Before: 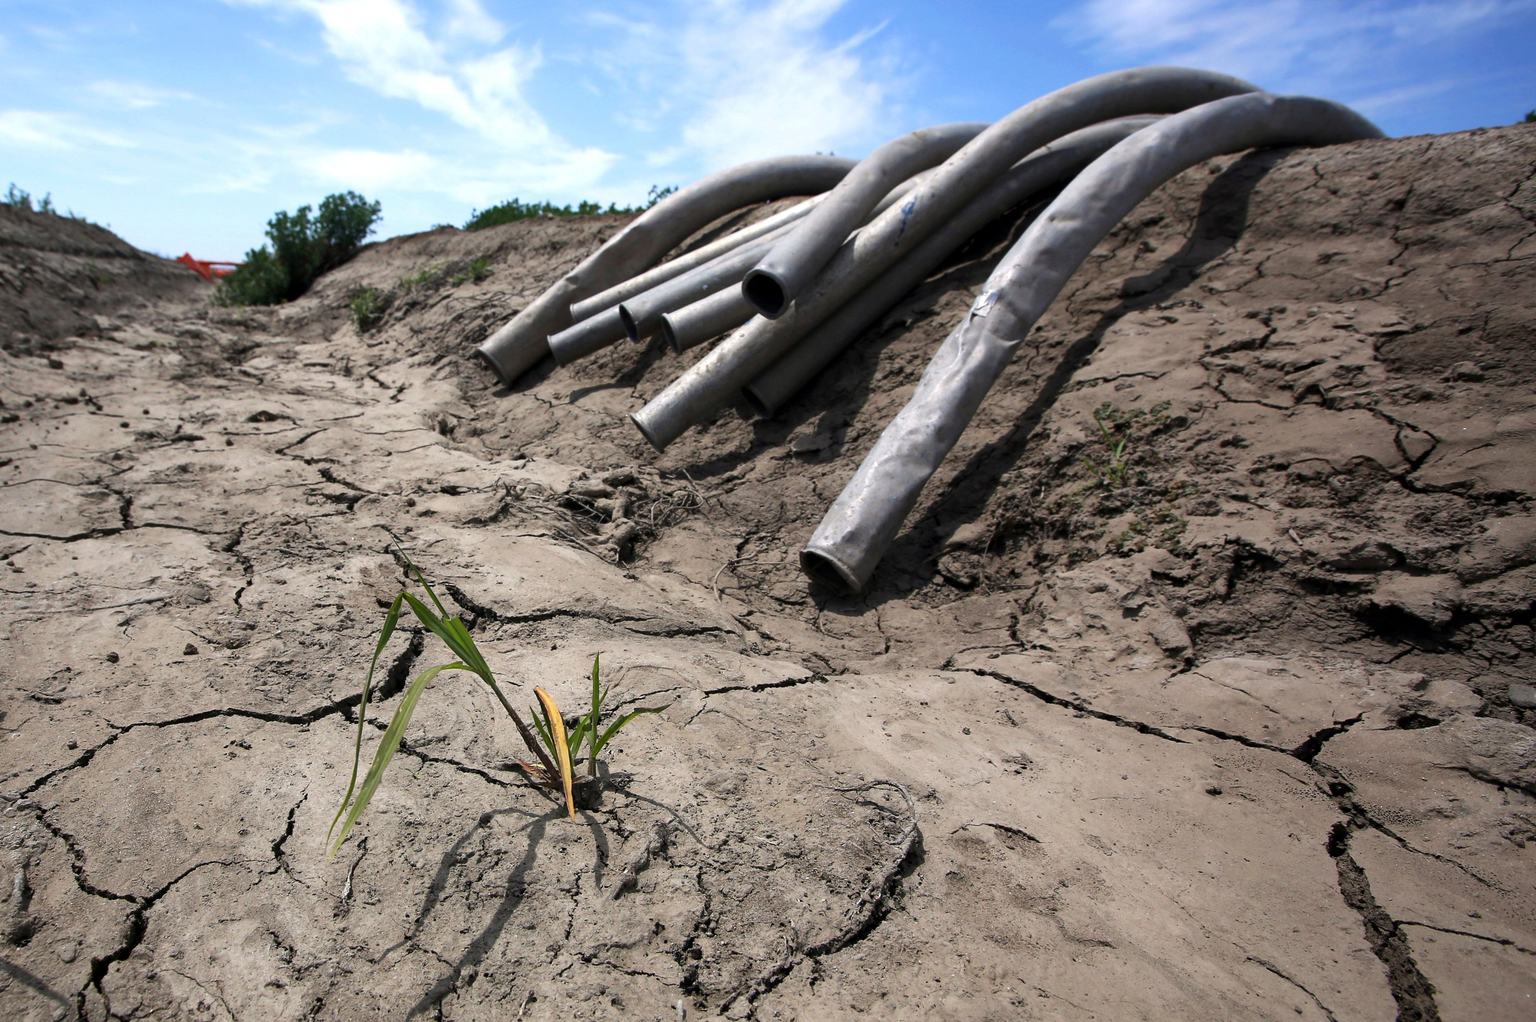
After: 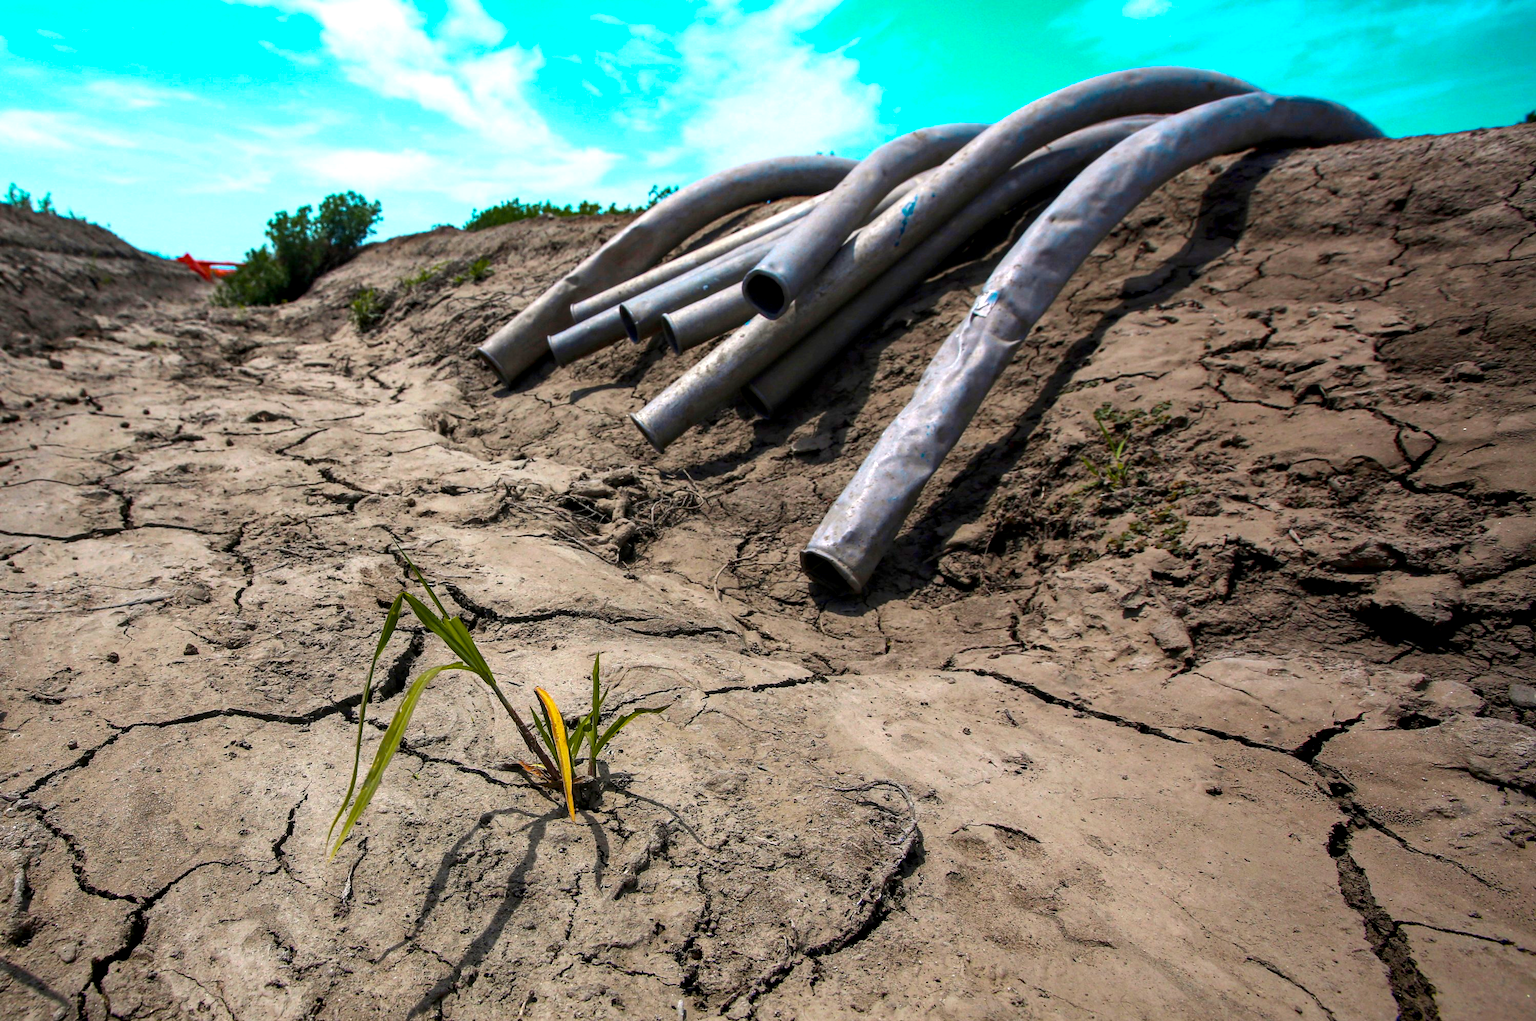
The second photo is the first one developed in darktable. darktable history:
local contrast: detail 130%
color balance rgb: linear chroma grading › global chroma 15%, perceptual saturation grading › global saturation 30%
color zones: curves: ch0 [(0.254, 0.492) (0.724, 0.62)]; ch1 [(0.25, 0.528) (0.719, 0.796)]; ch2 [(0, 0.472) (0.25, 0.5) (0.73, 0.184)]
